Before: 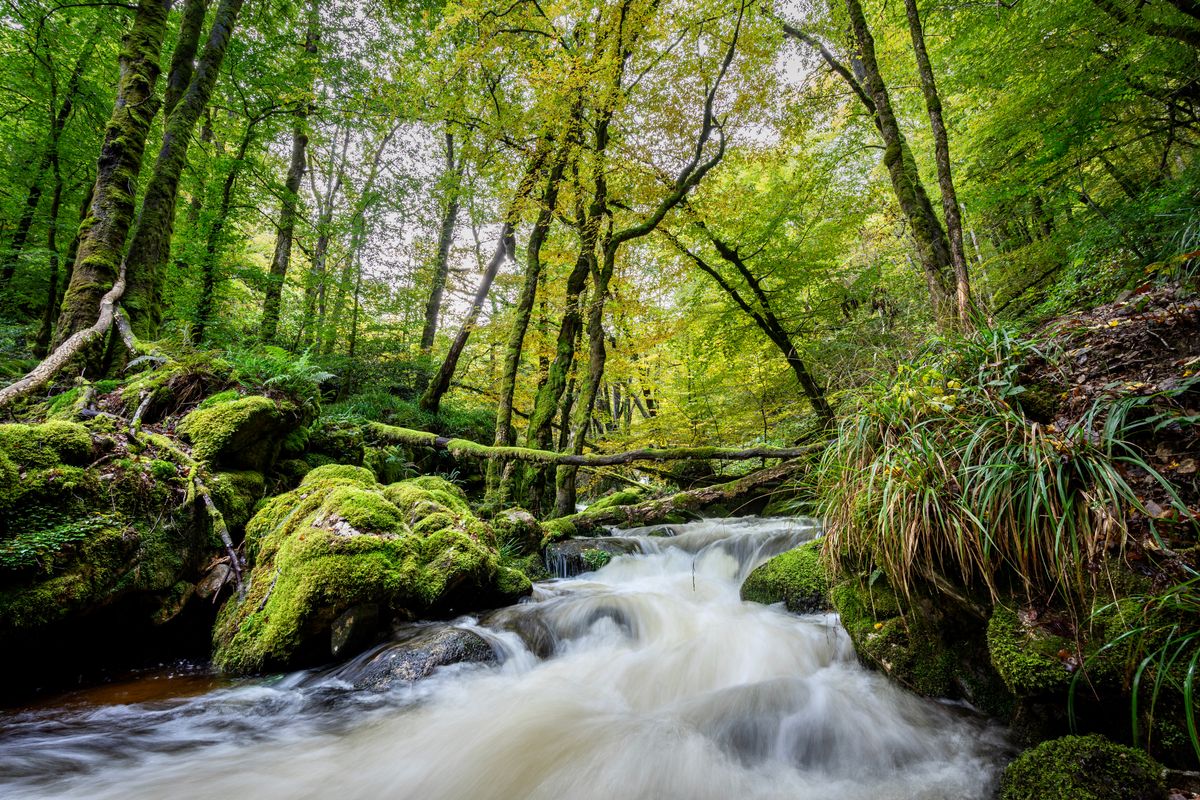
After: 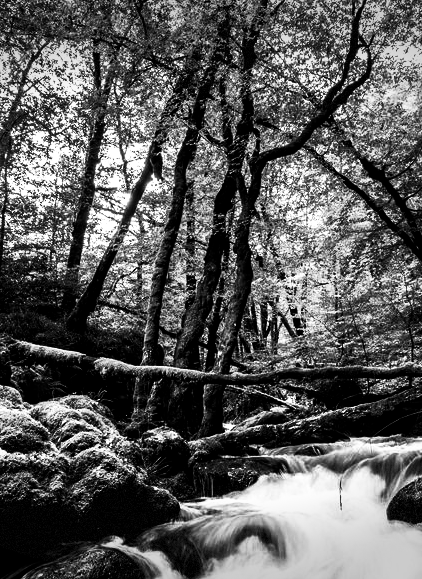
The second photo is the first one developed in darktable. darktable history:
contrast brightness saturation: contrast 0.02, brightness -1, saturation -1
color balance rgb: linear chroma grading › global chroma 15%, perceptual saturation grading › global saturation 30%
levels: levels [0, 0.498, 0.996]
crop and rotate: left 29.476%, top 10.214%, right 35.32%, bottom 17.333%
vignetting: fall-off start 100%, brightness -0.406, saturation -0.3, width/height ratio 1.324, dithering 8-bit output, unbound false
exposure: exposure 0.6 EV, compensate highlight preservation false
filmic rgb: black relative exposure -8.7 EV, white relative exposure 2.7 EV, threshold 3 EV, target black luminance 0%, hardness 6.25, latitude 75%, contrast 1.325, highlights saturation mix -5%, preserve chrominance no, color science v5 (2021), iterations of high-quality reconstruction 0, enable highlight reconstruction true
